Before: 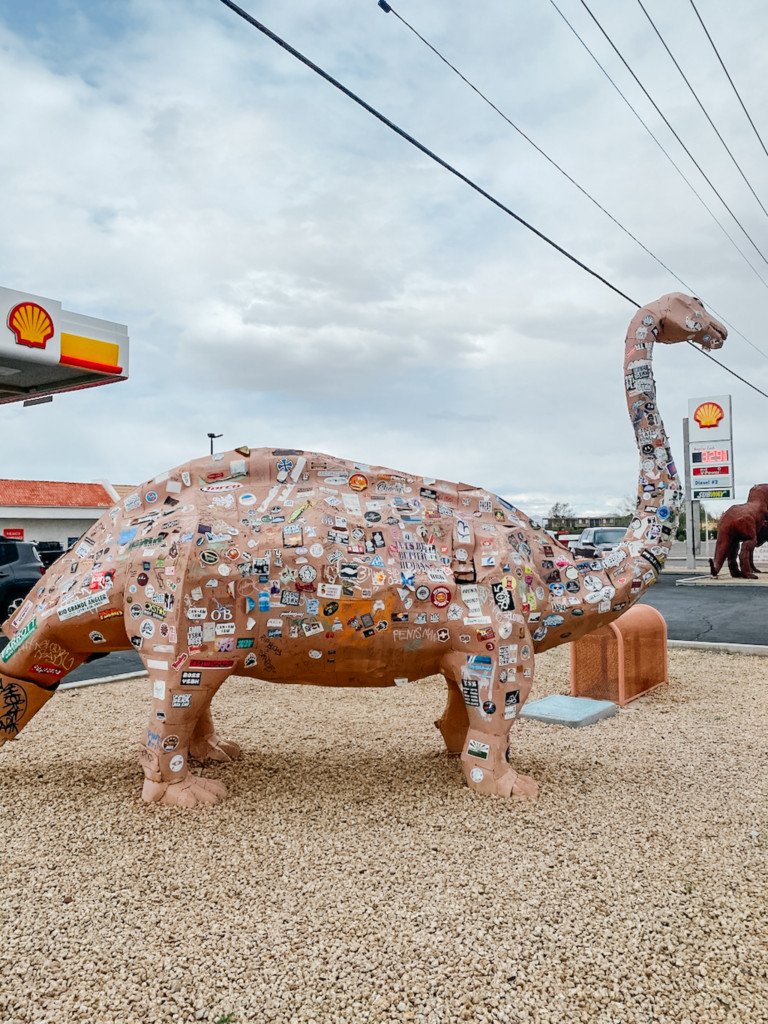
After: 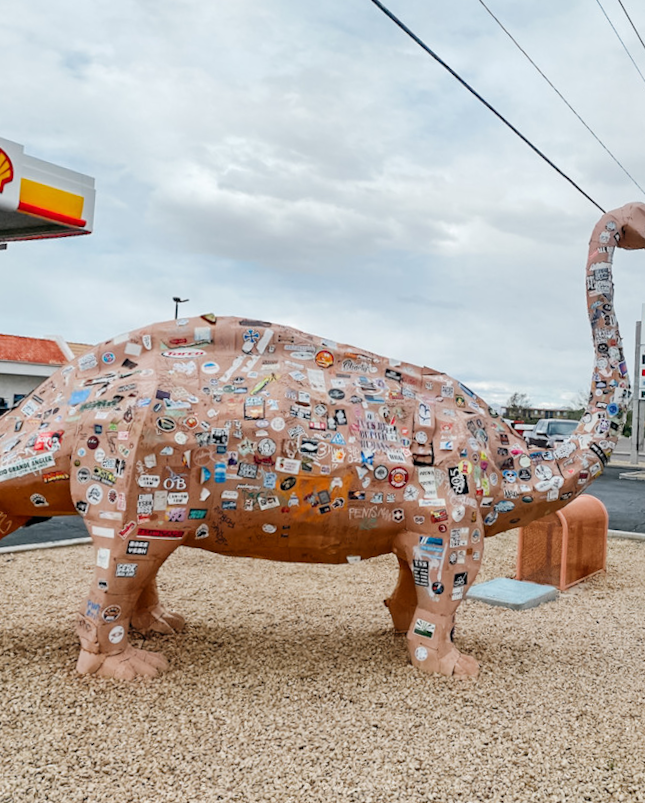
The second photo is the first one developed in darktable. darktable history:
crop and rotate: angle -3.27°, left 5.211%, top 5.211%, right 4.607%, bottom 4.607%
rotate and perspective: rotation 0.679°, lens shift (horizontal) 0.136, crop left 0.009, crop right 0.991, crop top 0.078, crop bottom 0.95
